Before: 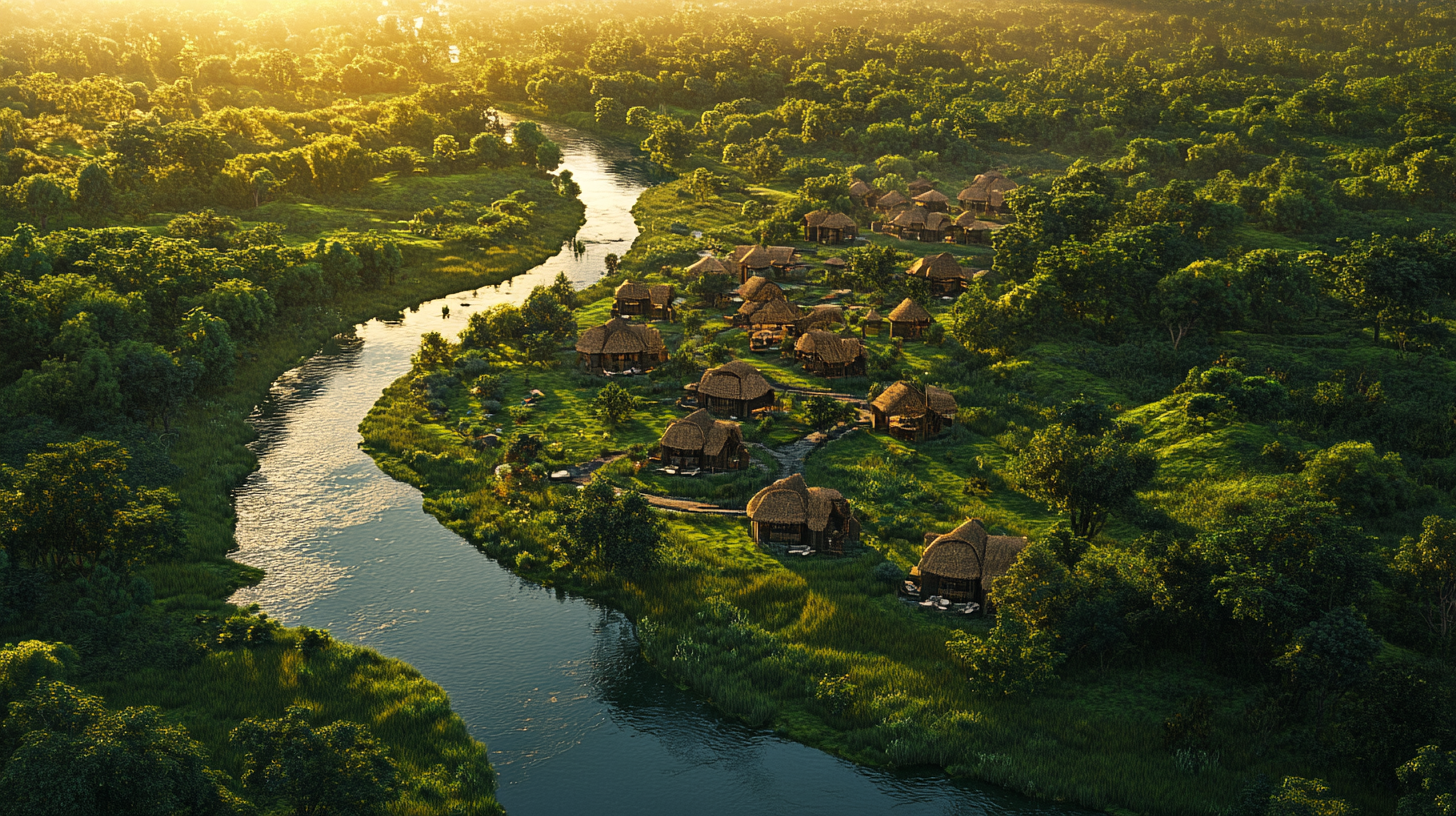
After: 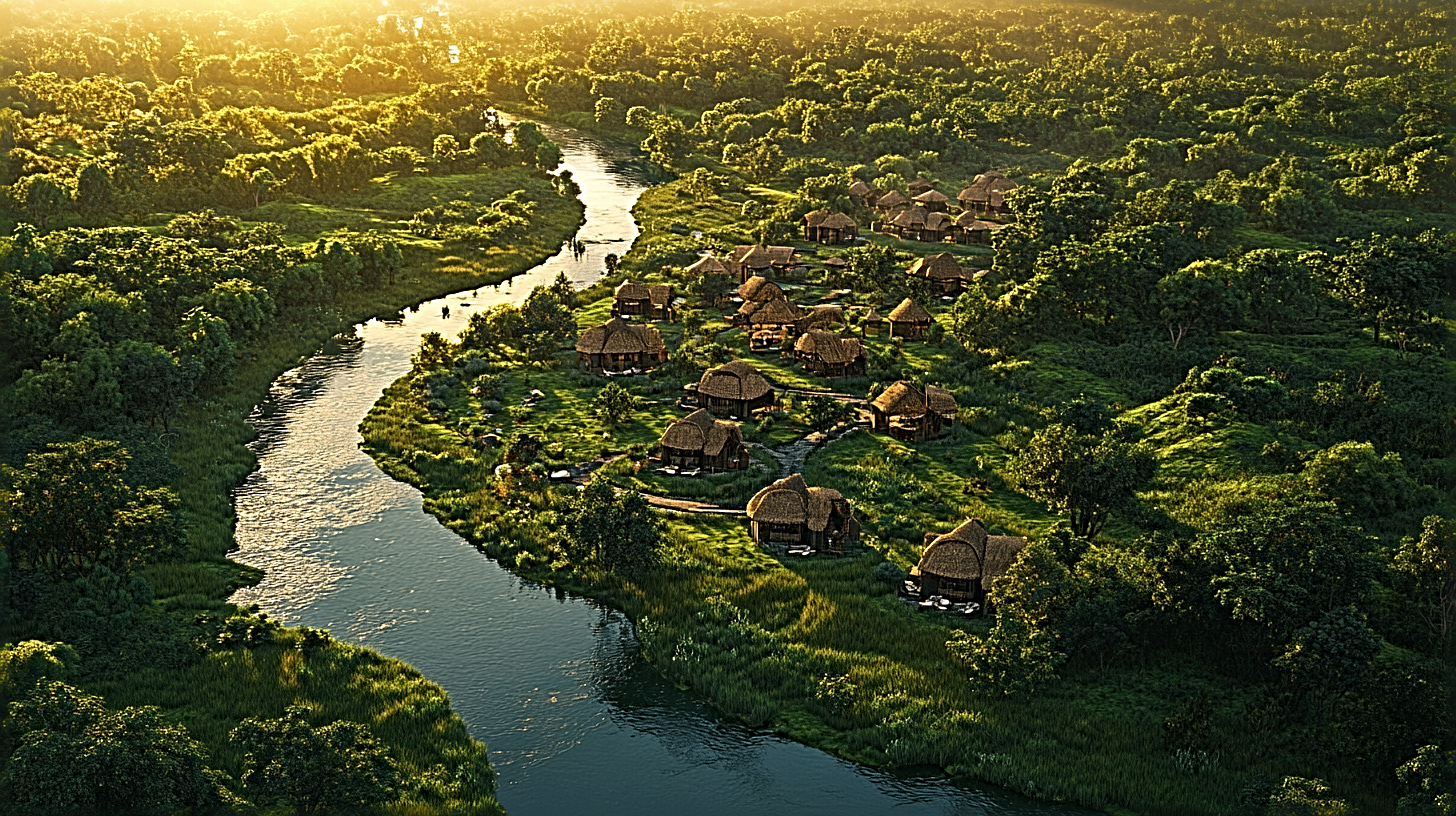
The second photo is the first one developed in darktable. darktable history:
sharpen: radius 3.708, amount 0.934
